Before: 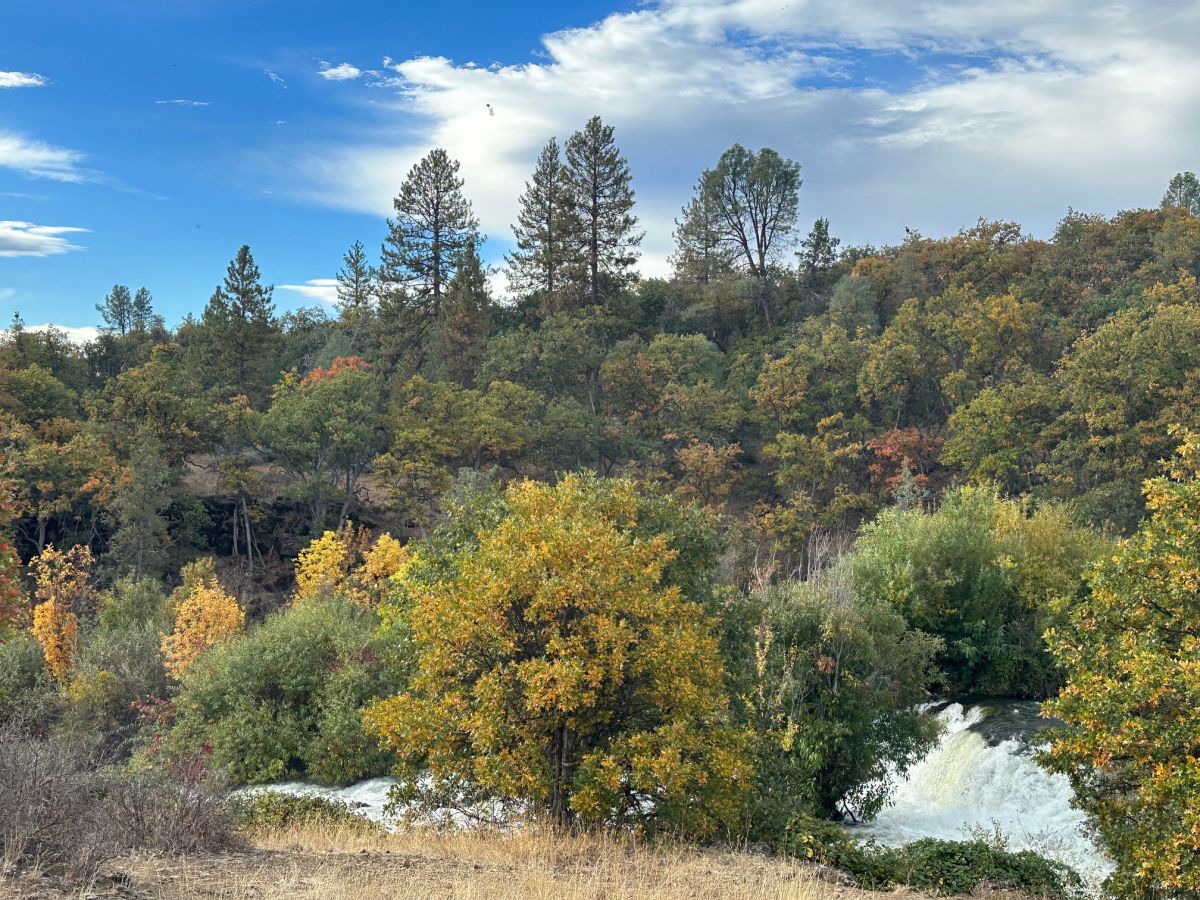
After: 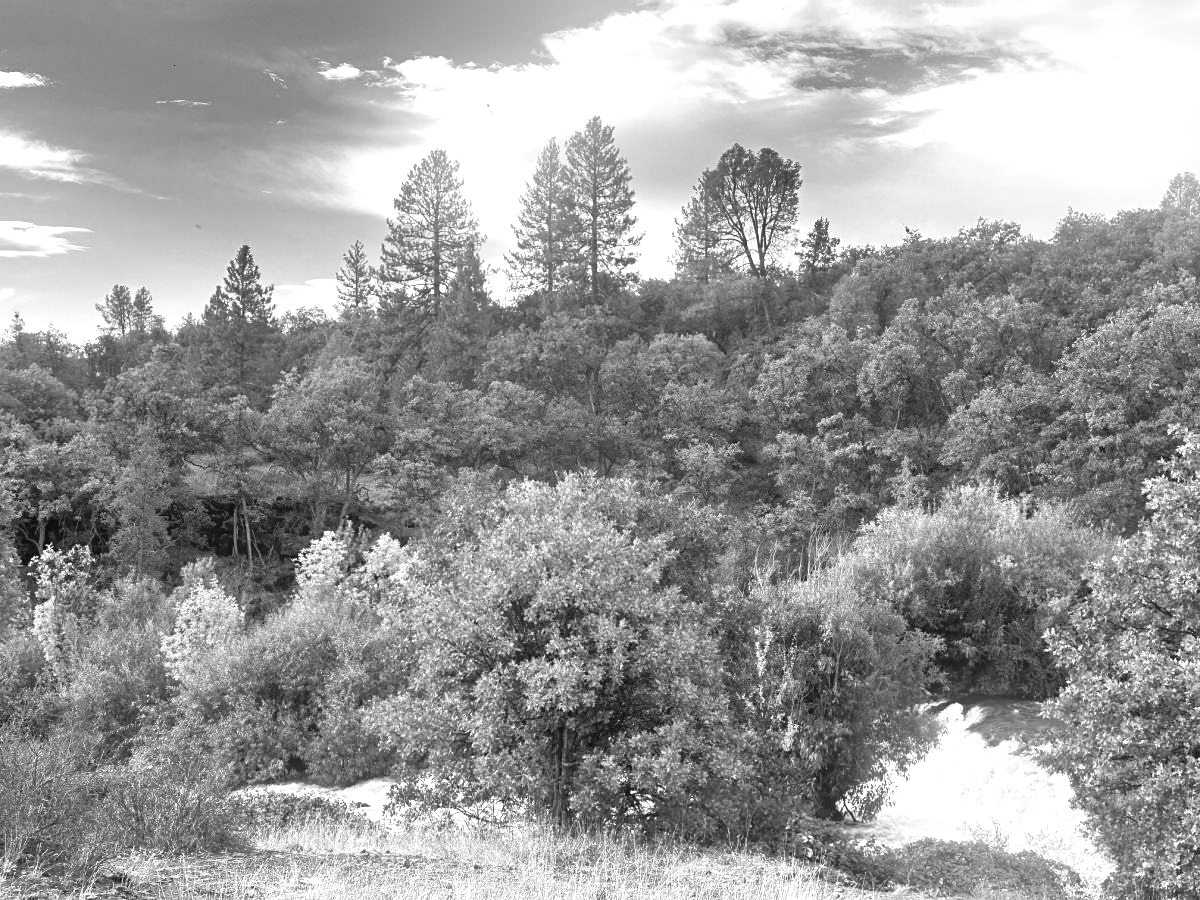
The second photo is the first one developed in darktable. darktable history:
monochrome: on, module defaults
color balance rgb: perceptual saturation grading › global saturation 25%, global vibrance 20%
white balance: red 1, blue 1
exposure: exposure -0.048 EV, compensate highlight preservation false
levels: levels [0, 0.394, 0.787]
bloom: size 13.65%, threshold 98.39%, strength 4.82%
shadows and highlights: shadows 43.71, white point adjustment -1.46, soften with gaussian
